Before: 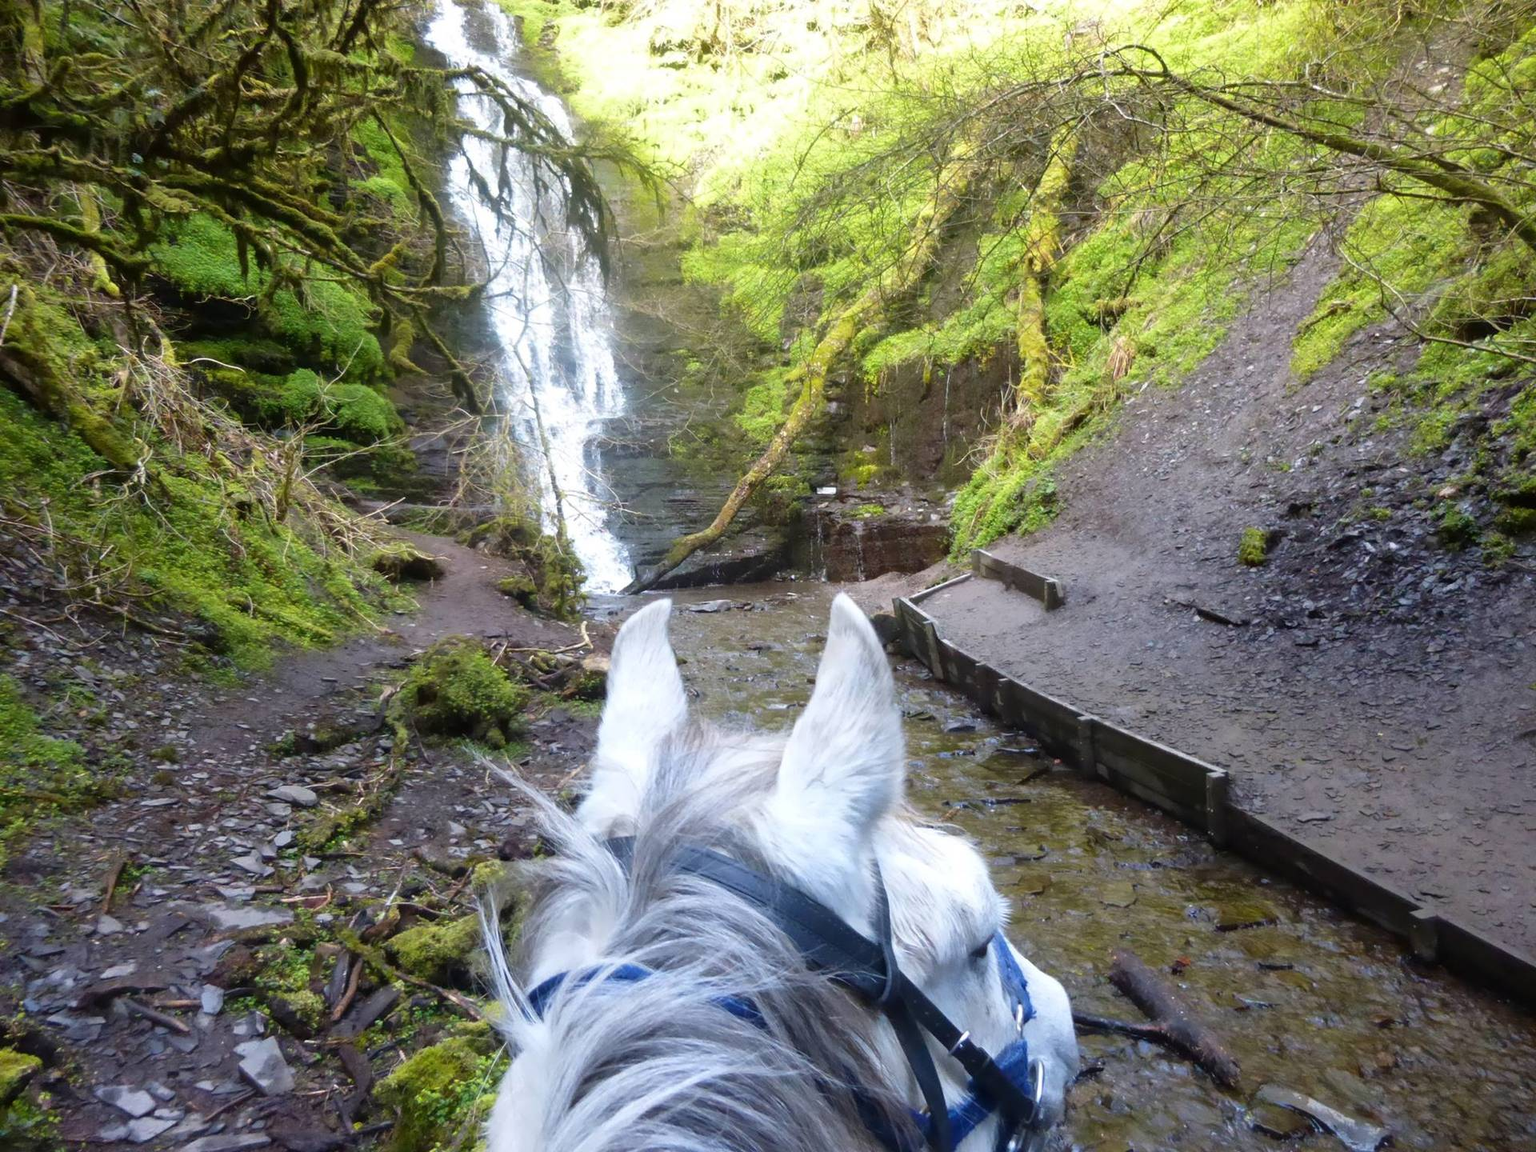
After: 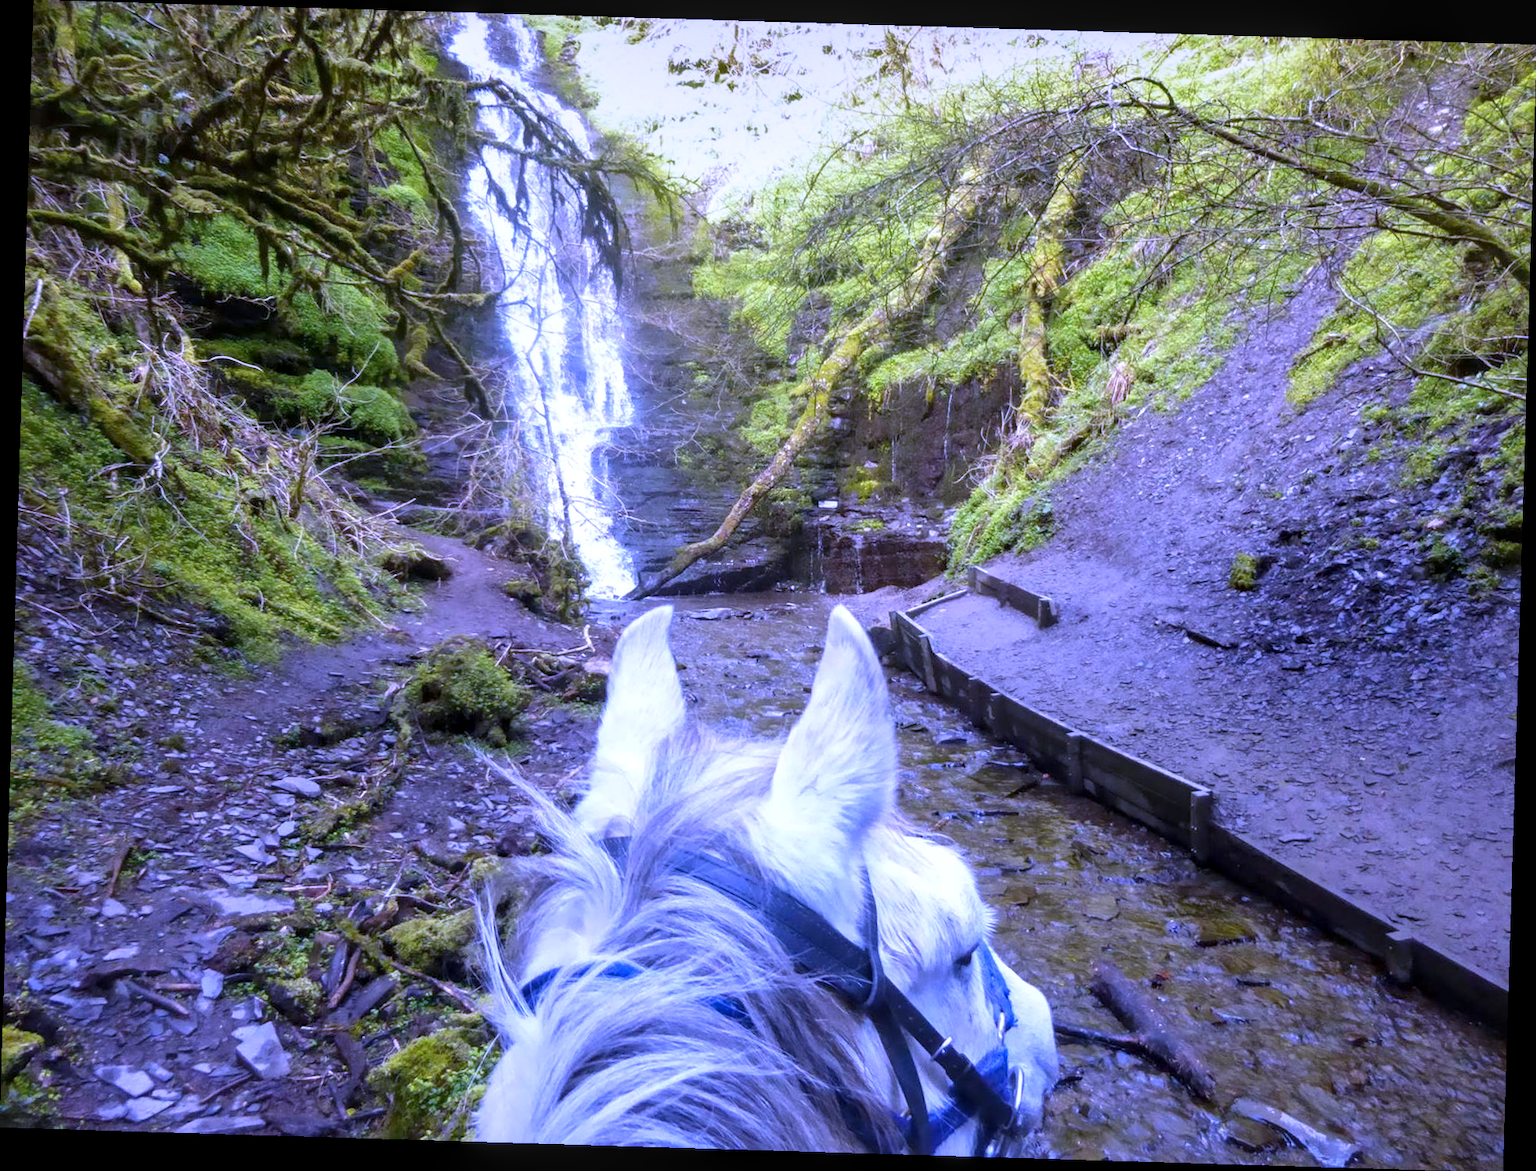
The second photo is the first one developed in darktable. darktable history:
local contrast: on, module defaults
white balance: red 0.98, blue 1.61
rotate and perspective: rotation 1.72°, automatic cropping off
